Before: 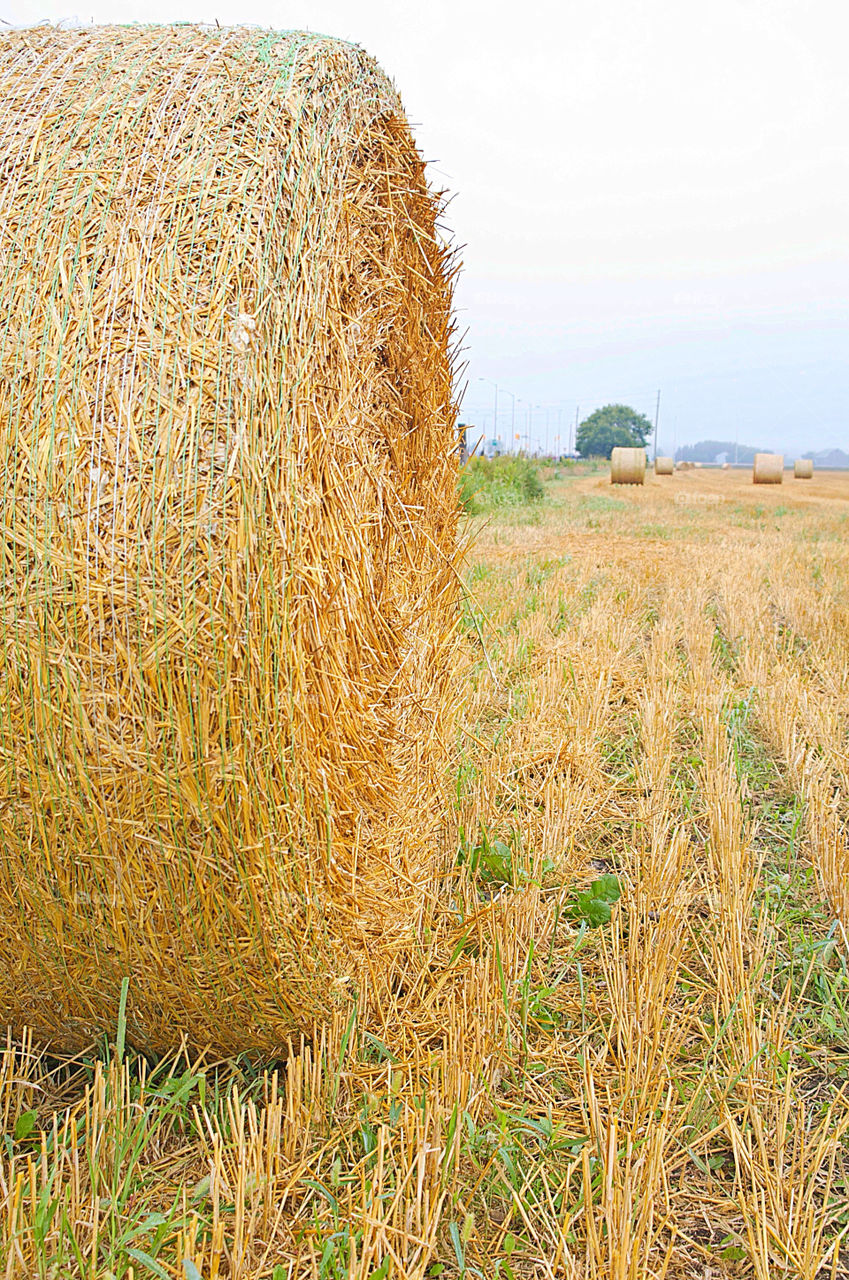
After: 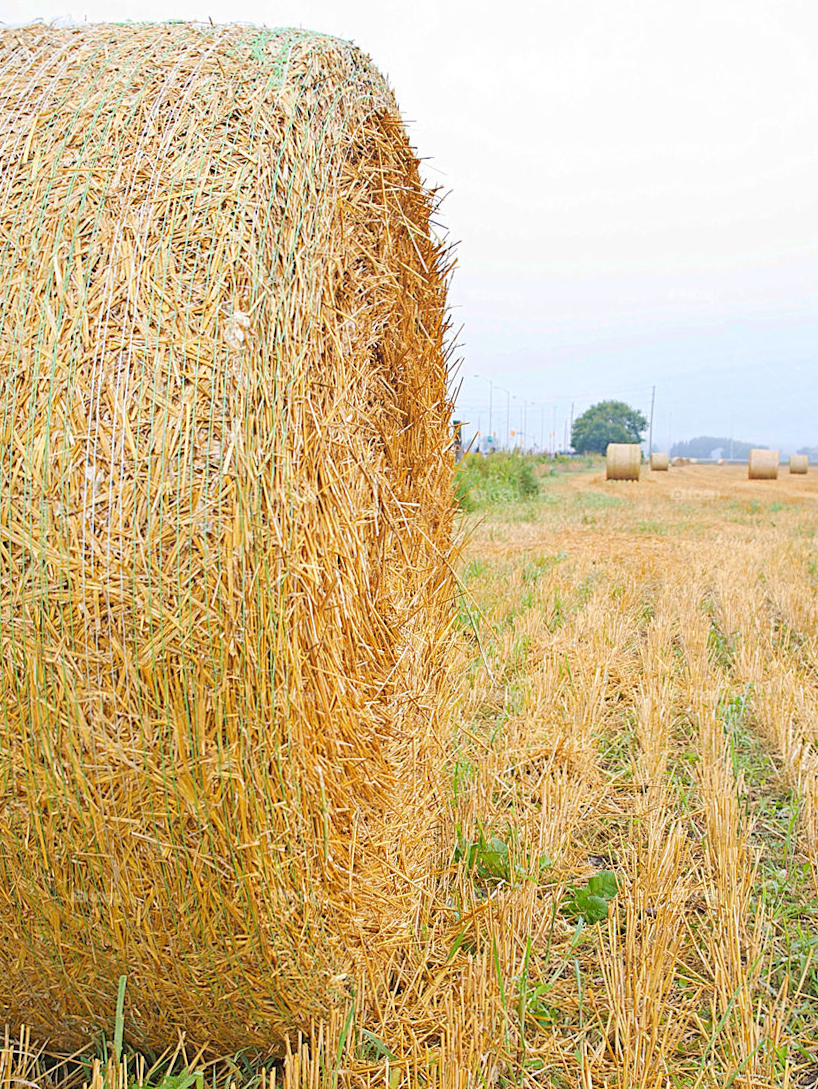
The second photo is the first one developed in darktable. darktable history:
crop and rotate: angle 0.237°, left 0.277%, right 2.728%, bottom 14.363%
